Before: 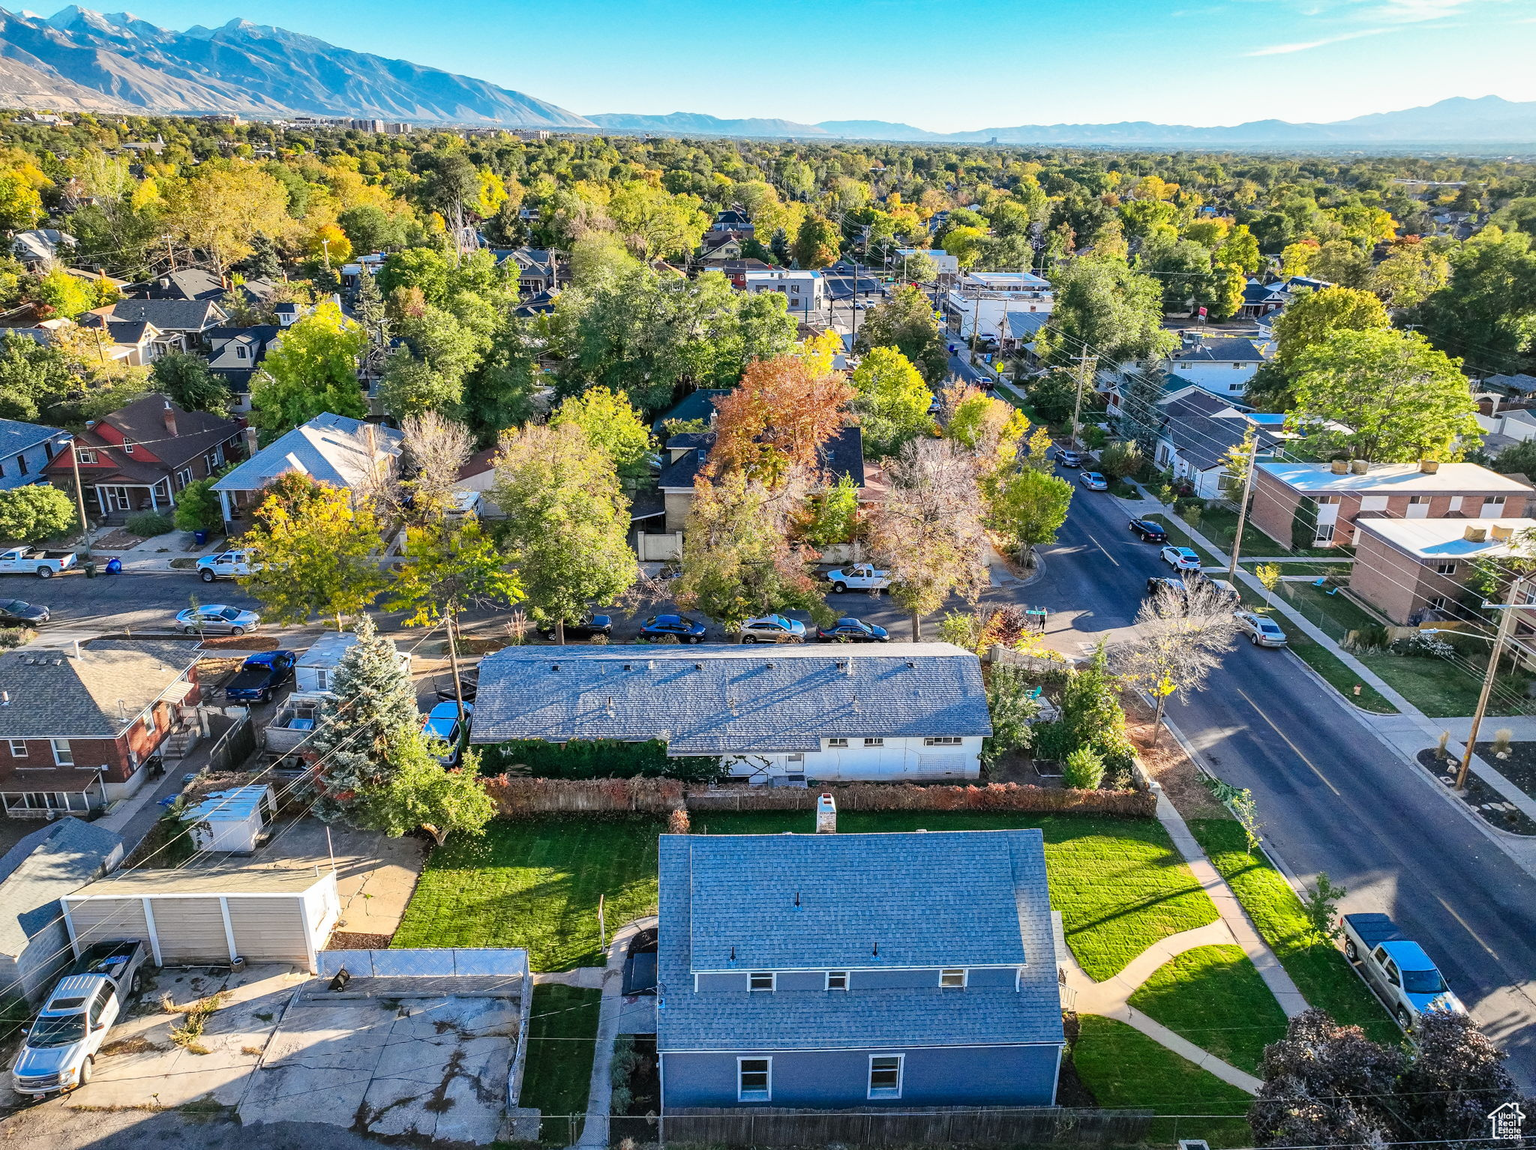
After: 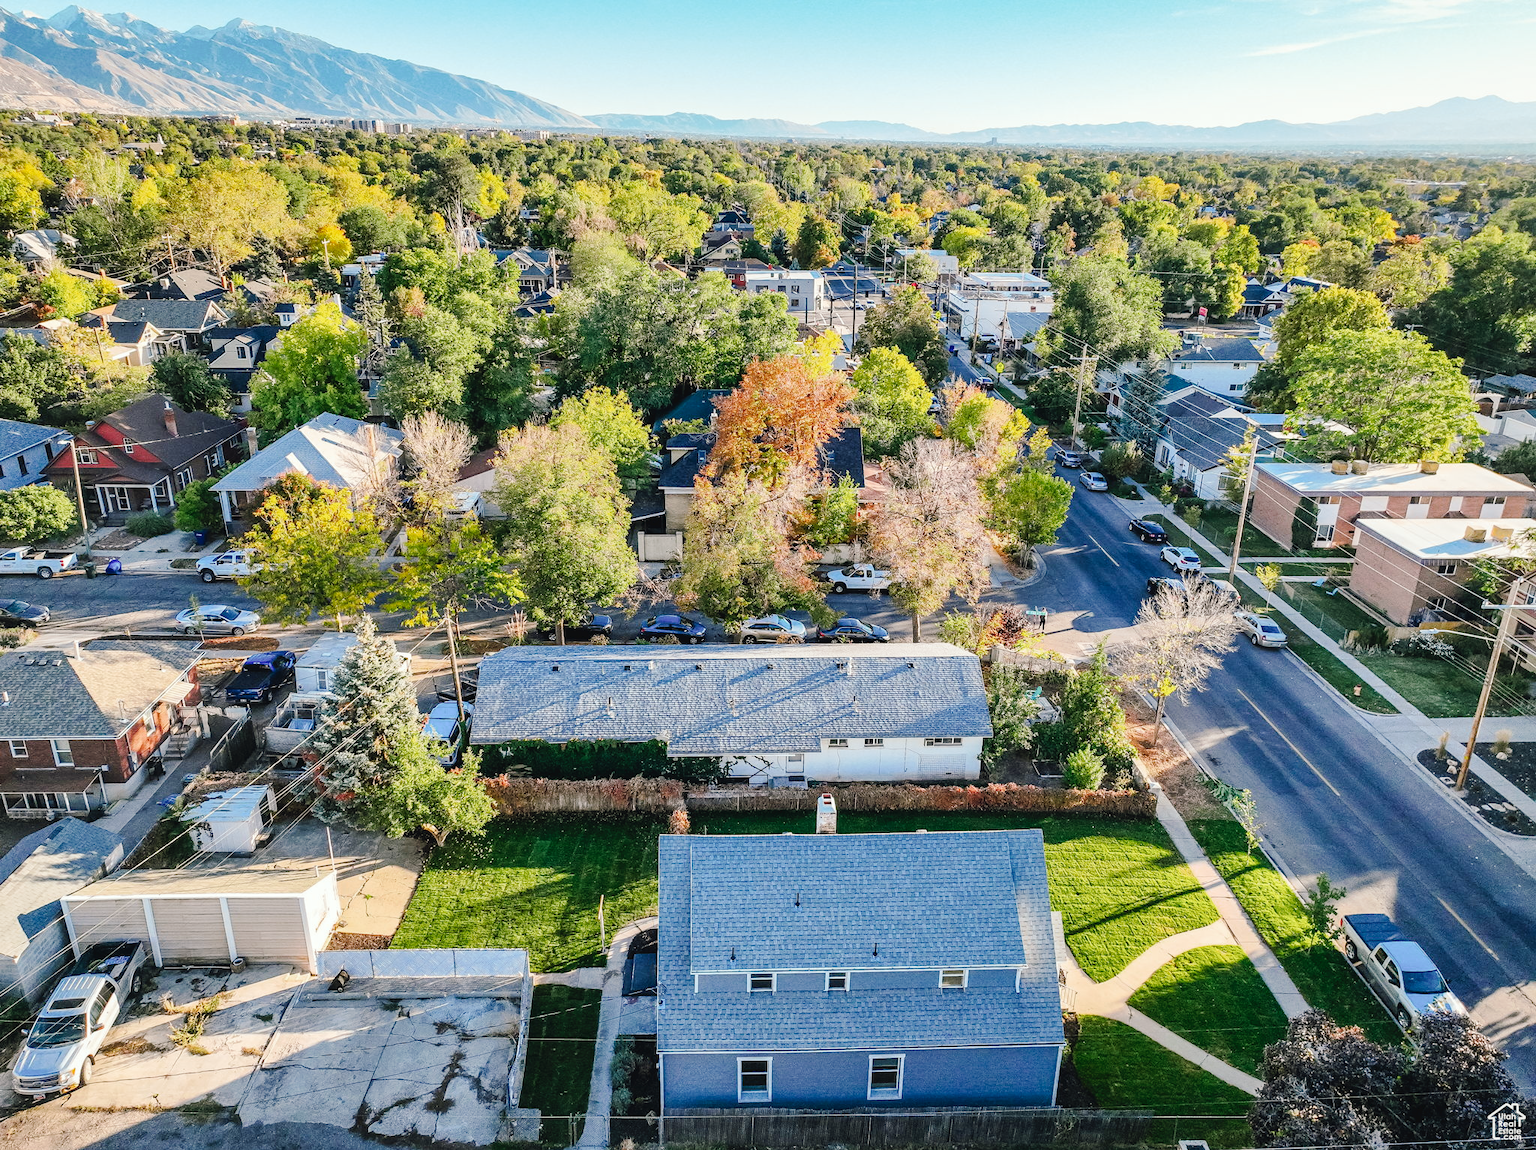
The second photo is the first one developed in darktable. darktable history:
tone curve: curves: ch0 [(0, 0) (0.003, 0.035) (0.011, 0.035) (0.025, 0.035) (0.044, 0.046) (0.069, 0.063) (0.1, 0.084) (0.136, 0.123) (0.177, 0.174) (0.224, 0.232) (0.277, 0.304) (0.335, 0.387) (0.399, 0.476) (0.468, 0.566) (0.543, 0.639) (0.623, 0.714) (0.709, 0.776) (0.801, 0.851) (0.898, 0.921) (1, 1)], preserve colors none
color look up table: target L [93.84, 87.82, 90.74, 68.76, 69.78, 61.98, 51.82, 45.43, 49.92, 32.5, 15.31, 200.3, 83.58, 78.63, 60.03, 62.49, 54.59, 53.93, 54.05, 48.56, 44.28, 43.33, 29.2, 20.45, 3.666, 96.34, 82.73, 75.78, 77.17, 68.89, 63.57, 63.04, 68.73, 48.62, 52.97, 47.94, 43.22, 45, 42.78, 17.36, 15.48, 20.48, 94.13, 89.73, 71.25, 65.99, 58.45, 51.03, 41.25], target a [-7.149, -26.47, -39.79, -26.56, -48.97, -56.29, -19.46, -36.41, -15.63, -25.18, -12.34, 0, 12.47, 10.46, 50.28, 37.23, 62.72, 71.63, -1.719, 75.21, 33.55, 28.87, 3.531, 34.45, 11.68, 1.667, 25.21, 32.82, 14.22, 16.72, 60.58, 62.08, 38.07, 42.85, 5.93, 60.97, 15.43, 45.25, 27.35, 4.081, 26.15, 28.08, -18.16, -33.61, -3.795, -26.01, -32.3, -4.459, -9.219], target b [35.84, 59.9, 14.91, 28.99, 28.99, 53.73, 48.12, 41, 12.98, 31.53, 20.14, 0, 17.53, 78.68, 63, 40.39, 49.06, 24.03, 36.85, 58.36, 46.48, 15.19, 14.82, 27.38, 0.303, -1.62, -18.68, 2.648, -31.25, 0.953, -10.25, -28.75, -42.92, -2.01, -50.64, -13.04, -10.35, -49.37, -68.33, -27.26, -19.16, -57.19, -0.272, -11.27, -20.28, -21.33, 4.749, -7.456, -30.19], num patches 49
